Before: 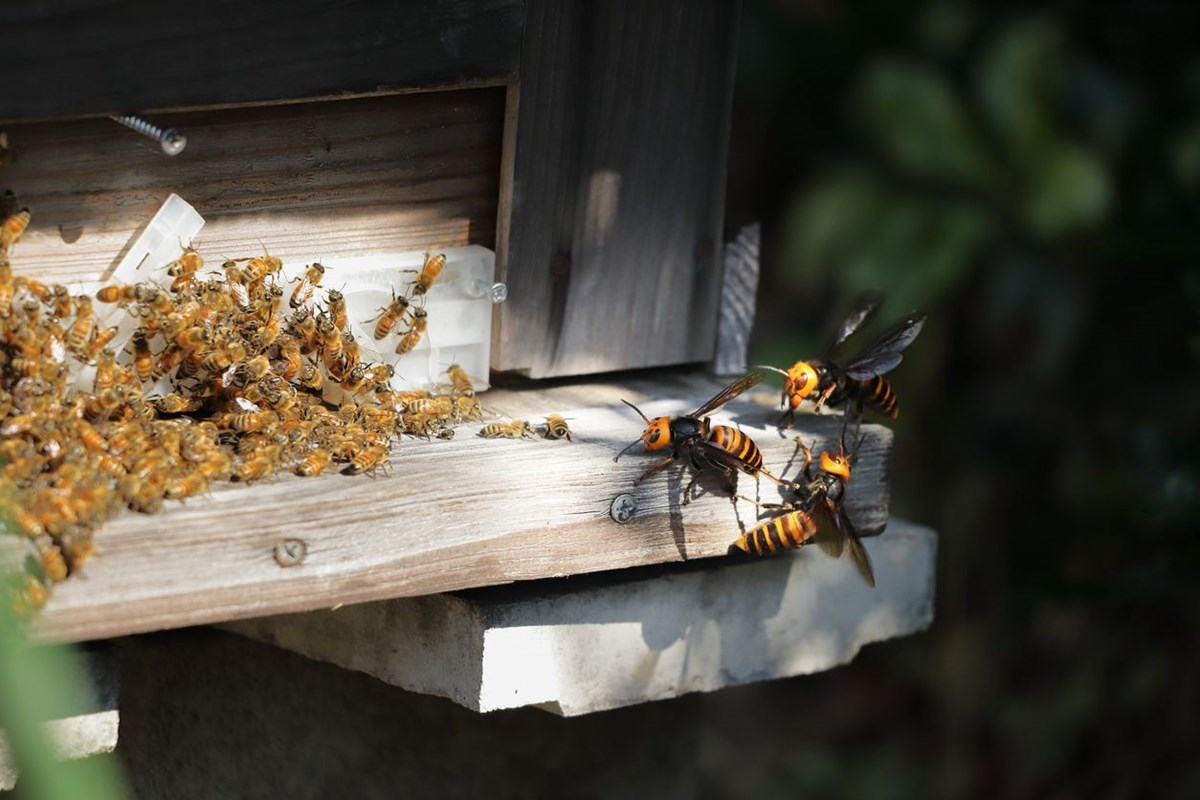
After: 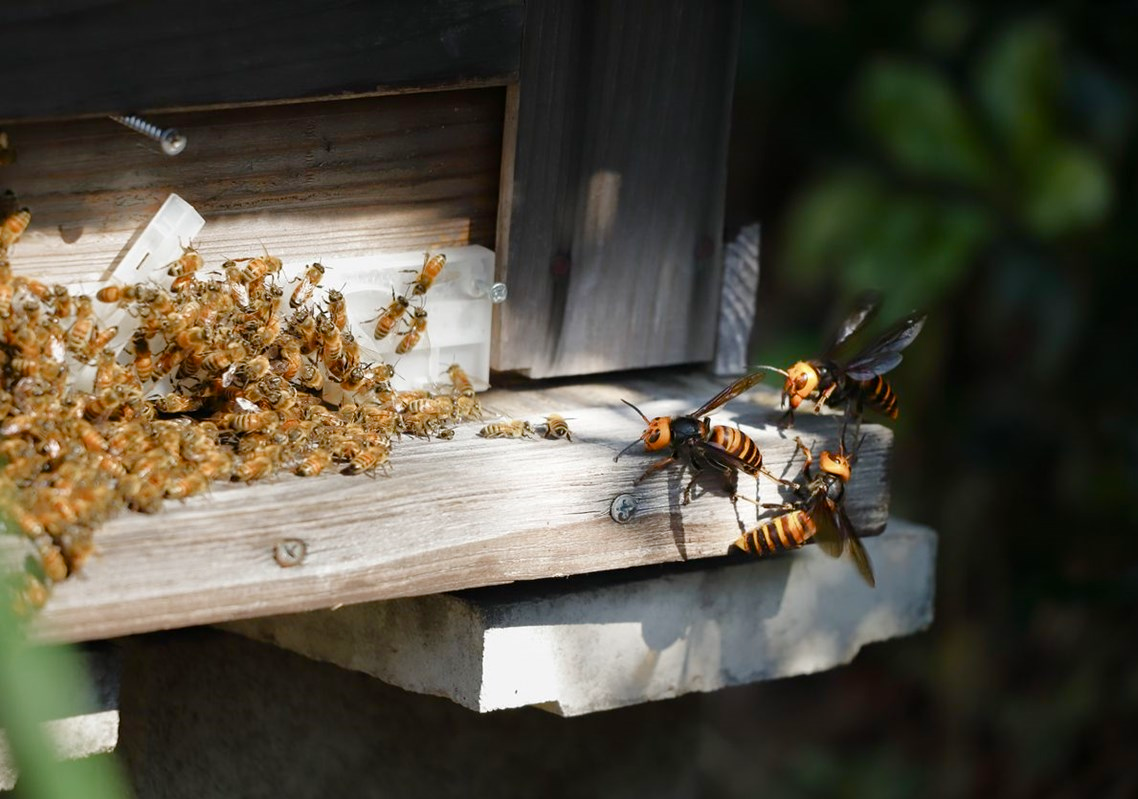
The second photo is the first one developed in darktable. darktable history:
color balance rgb: perceptual saturation grading › global saturation 20%, perceptual saturation grading › highlights -50%, perceptual saturation grading › shadows 30%
crop and rotate: right 5.167%
